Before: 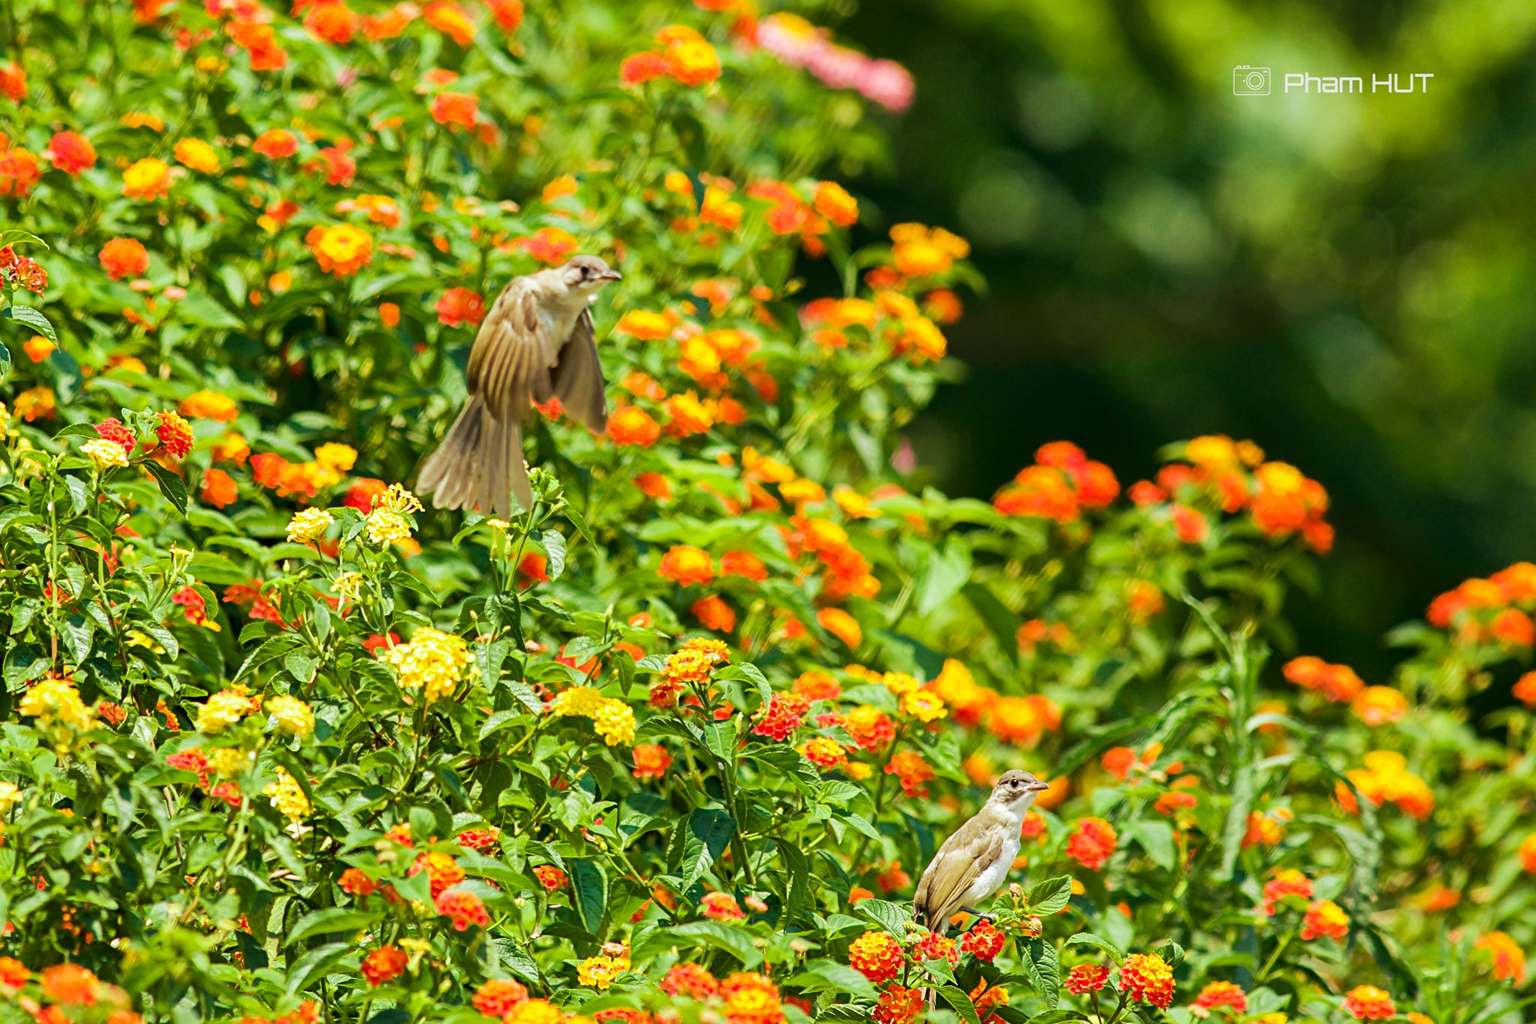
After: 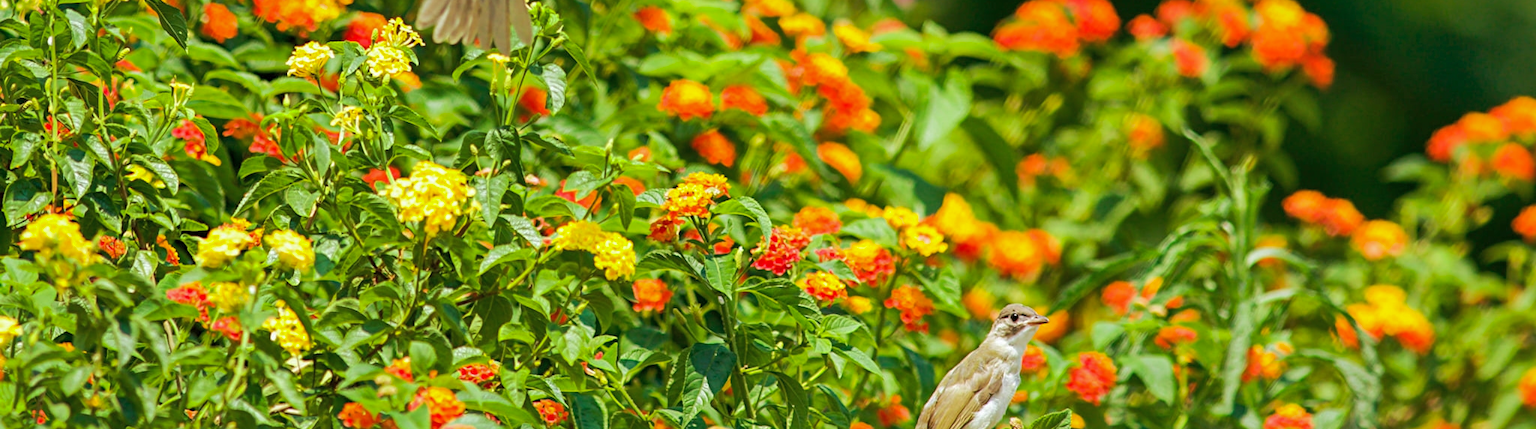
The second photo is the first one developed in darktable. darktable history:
crop: top 45.551%, bottom 12.262%
shadows and highlights: on, module defaults
